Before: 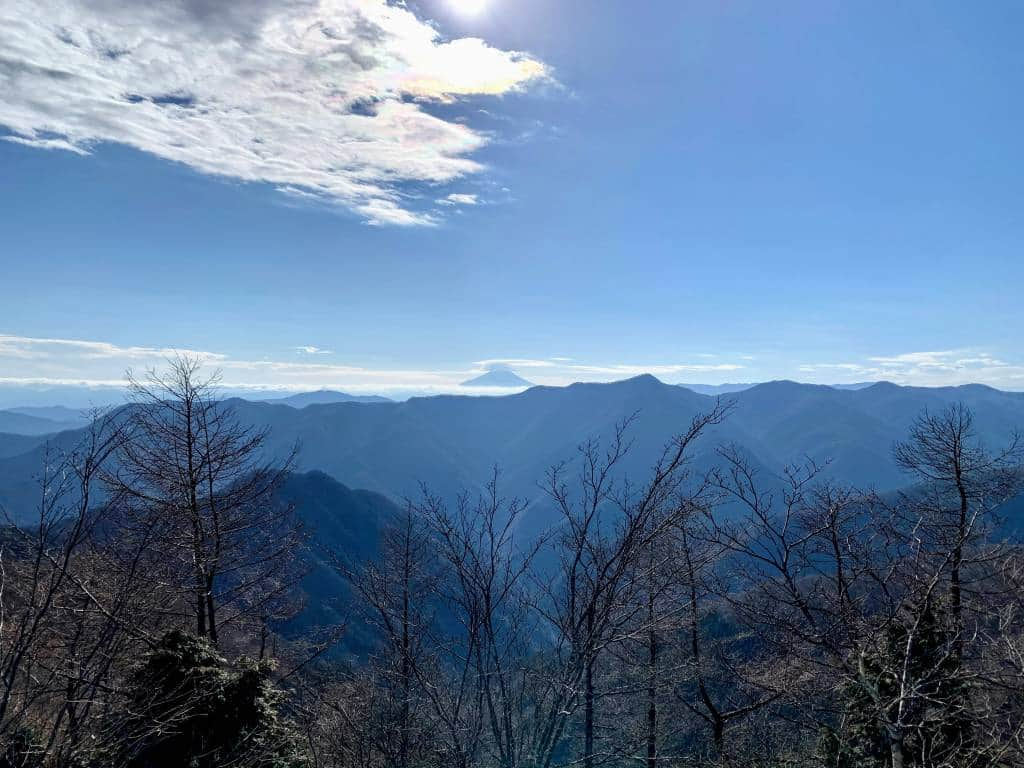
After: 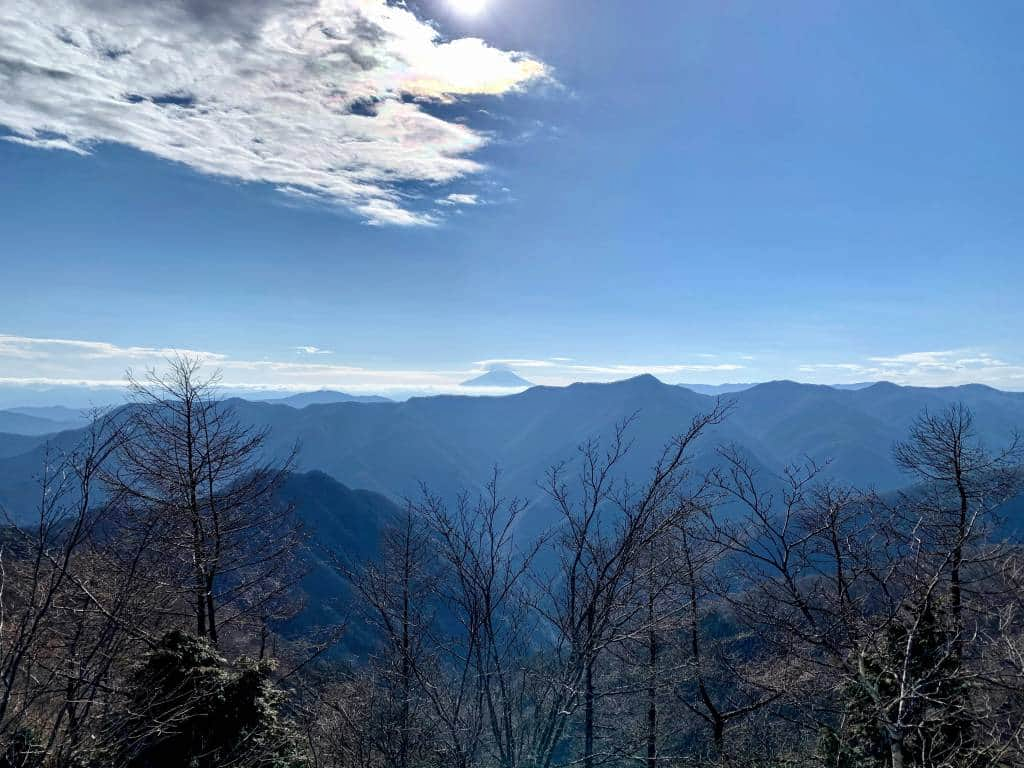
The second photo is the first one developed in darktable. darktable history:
shadows and highlights: shadows 12.37, white point adjustment 1.17, soften with gaussian
